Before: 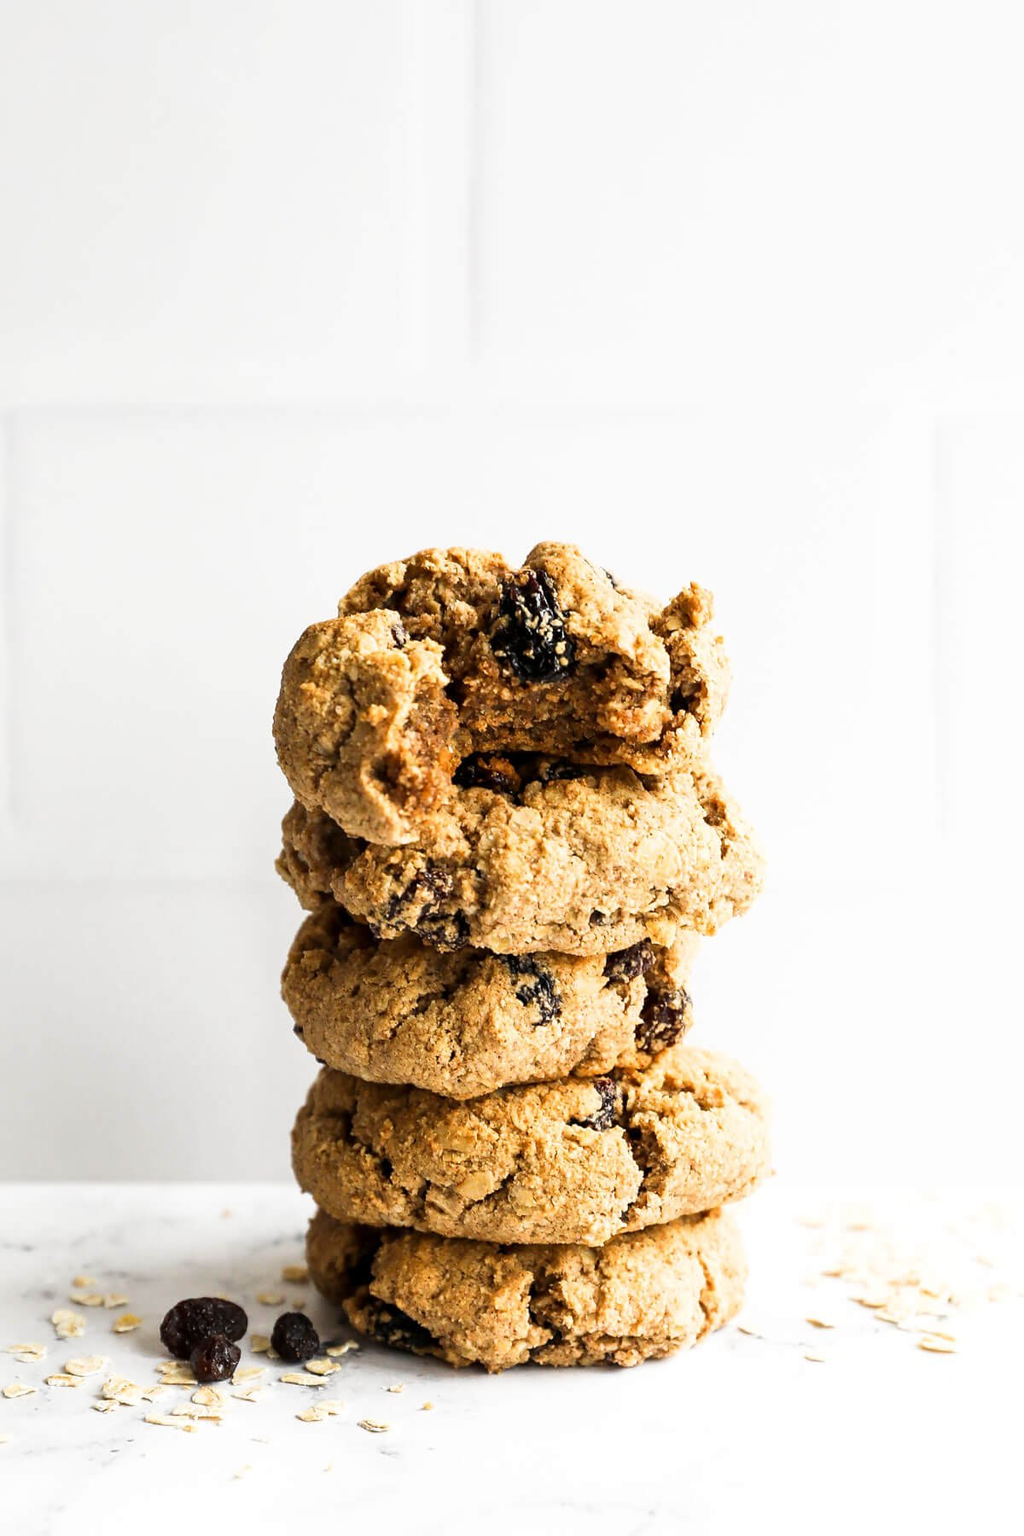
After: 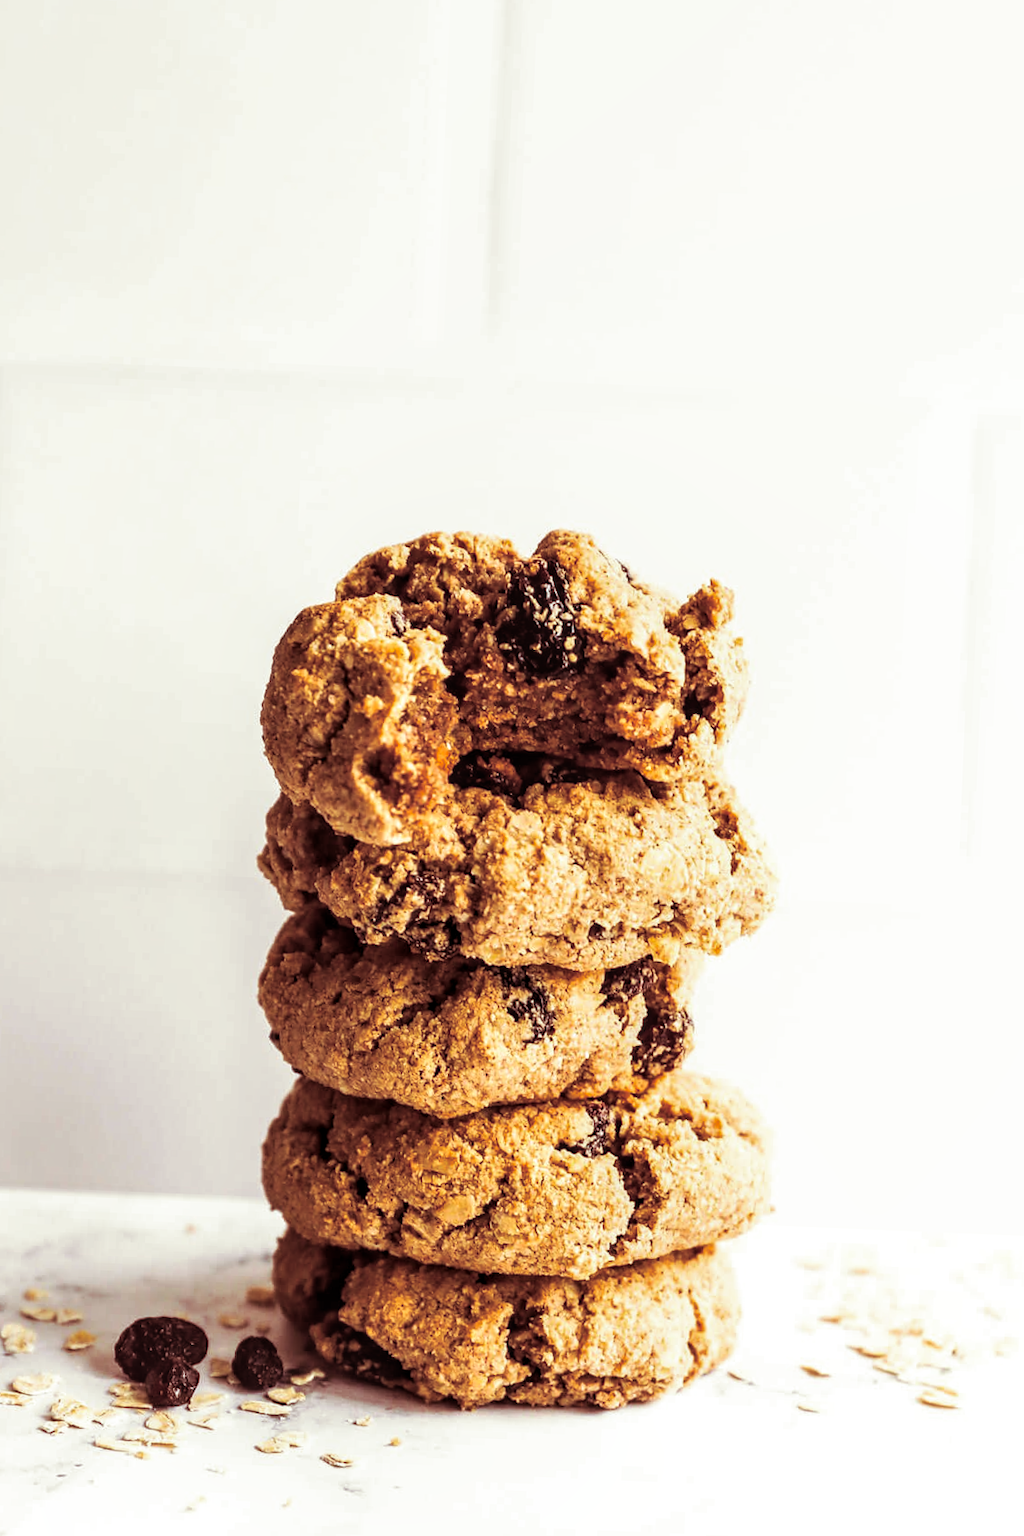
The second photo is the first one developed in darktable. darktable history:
split-toning: shadows › hue 360°
crop and rotate: angle -2.38°
local contrast: on, module defaults
rgb levels: mode RGB, independent channels, levels [[0, 0.5, 1], [0, 0.521, 1], [0, 0.536, 1]]
